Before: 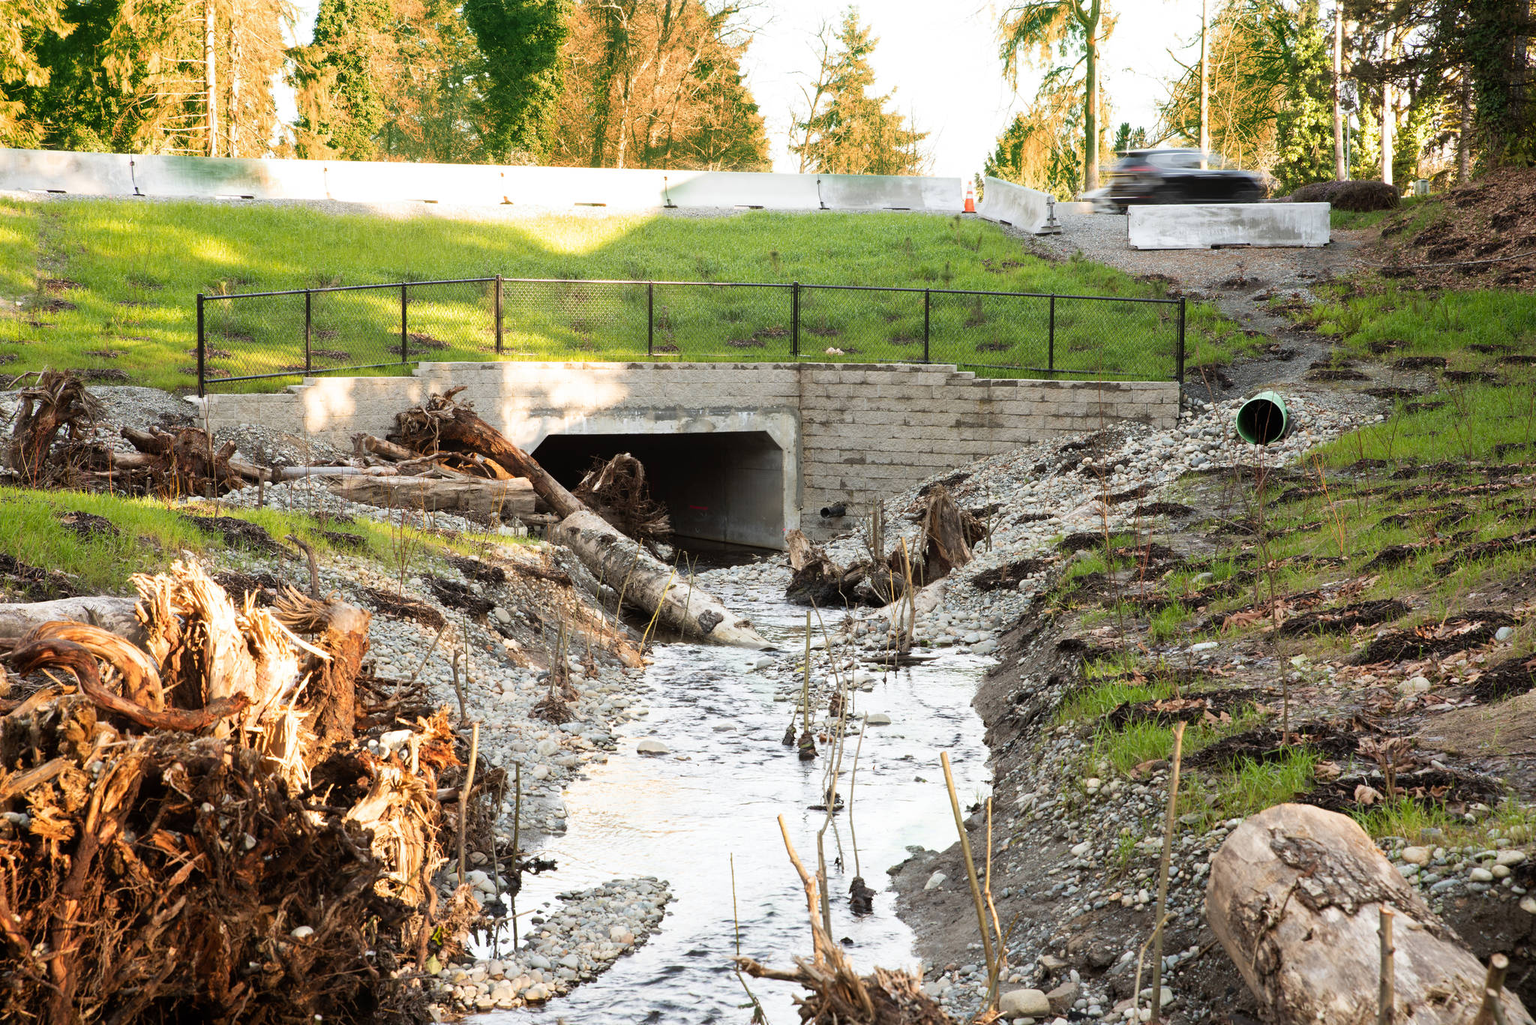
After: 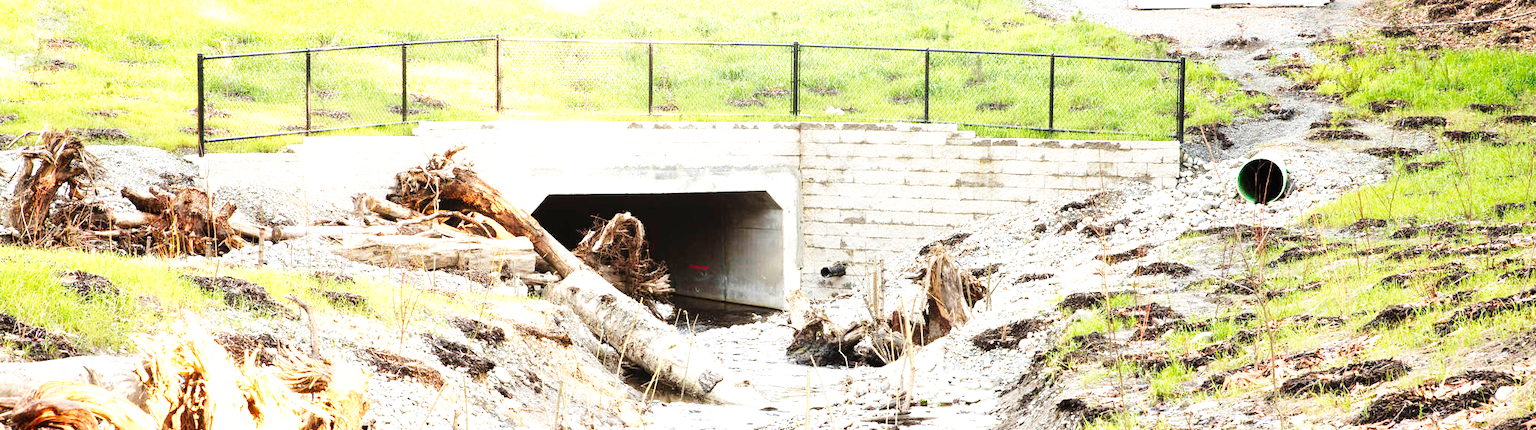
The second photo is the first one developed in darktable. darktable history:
crop and rotate: top 23.494%, bottom 34.462%
base curve: curves: ch0 [(0, 0.003) (0.001, 0.002) (0.006, 0.004) (0.02, 0.022) (0.048, 0.086) (0.094, 0.234) (0.162, 0.431) (0.258, 0.629) (0.385, 0.8) (0.548, 0.918) (0.751, 0.988) (1, 1)], preserve colors none
exposure: black level correction 0, exposure 1.199 EV, compensate highlight preservation false
